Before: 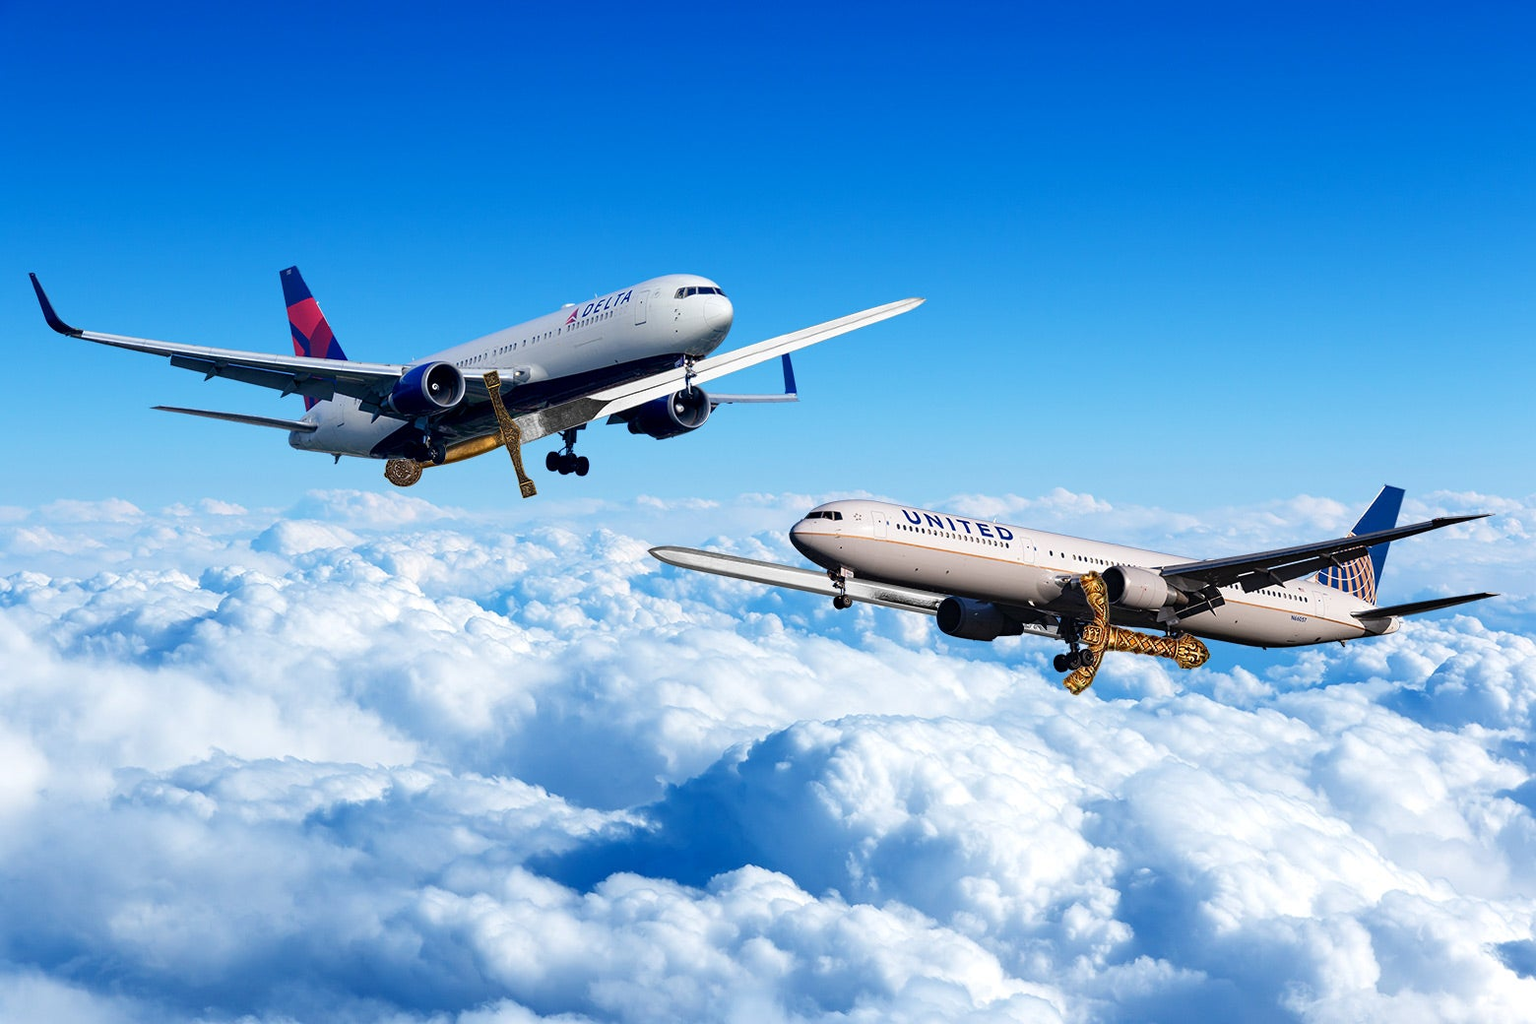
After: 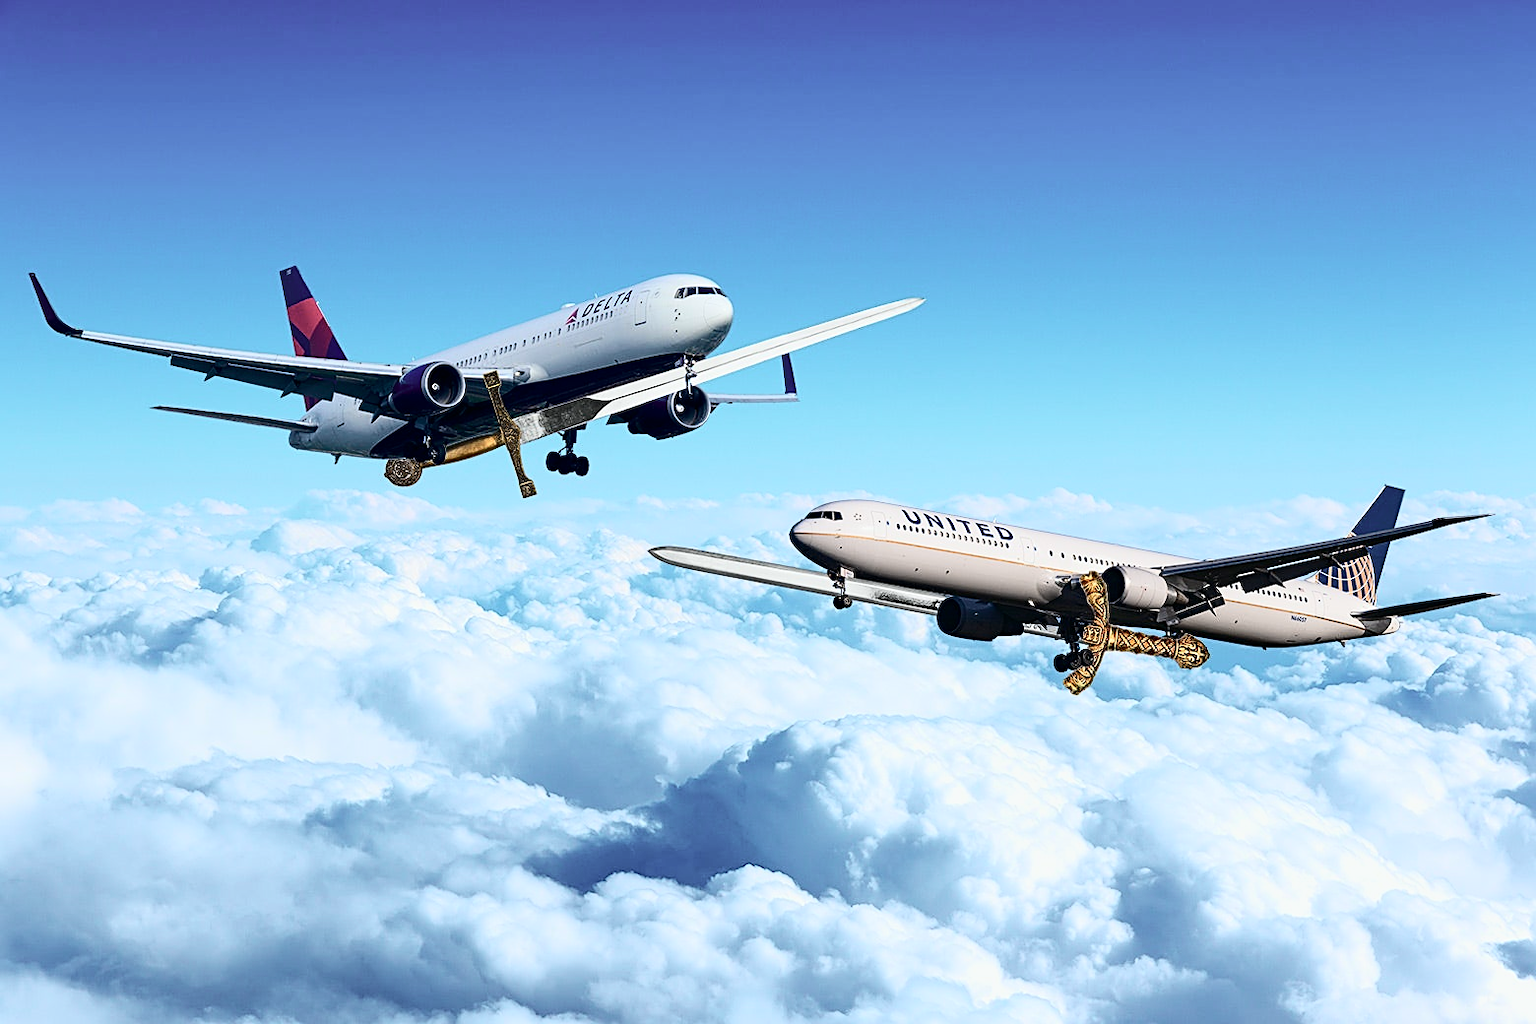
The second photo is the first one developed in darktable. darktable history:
tone curve: curves: ch0 [(0, 0) (0.114, 0.083) (0.303, 0.285) (0.447, 0.51) (0.602, 0.697) (0.772, 0.866) (0.999, 0.978)]; ch1 [(0, 0) (0.389, 0.352) (0.458, 0.433) (0.486, 0.474) (0.509, 0.505) (0.535, 0.528) (0.57, 0.579) (0.696, 0.706) (1, 1)]; ch2 [(0, 0) (0.369, 0.388) (0.449, 0.431) (0.501, 0.5) (0.528, 0.527) (0.589, 0.608) (0.697, 0.721) (1, 1)], color space Lab, independent channels, preserve colors none
sharpen: on, module defaults
color correction: highlights b* -0.017, saturation 0.808
